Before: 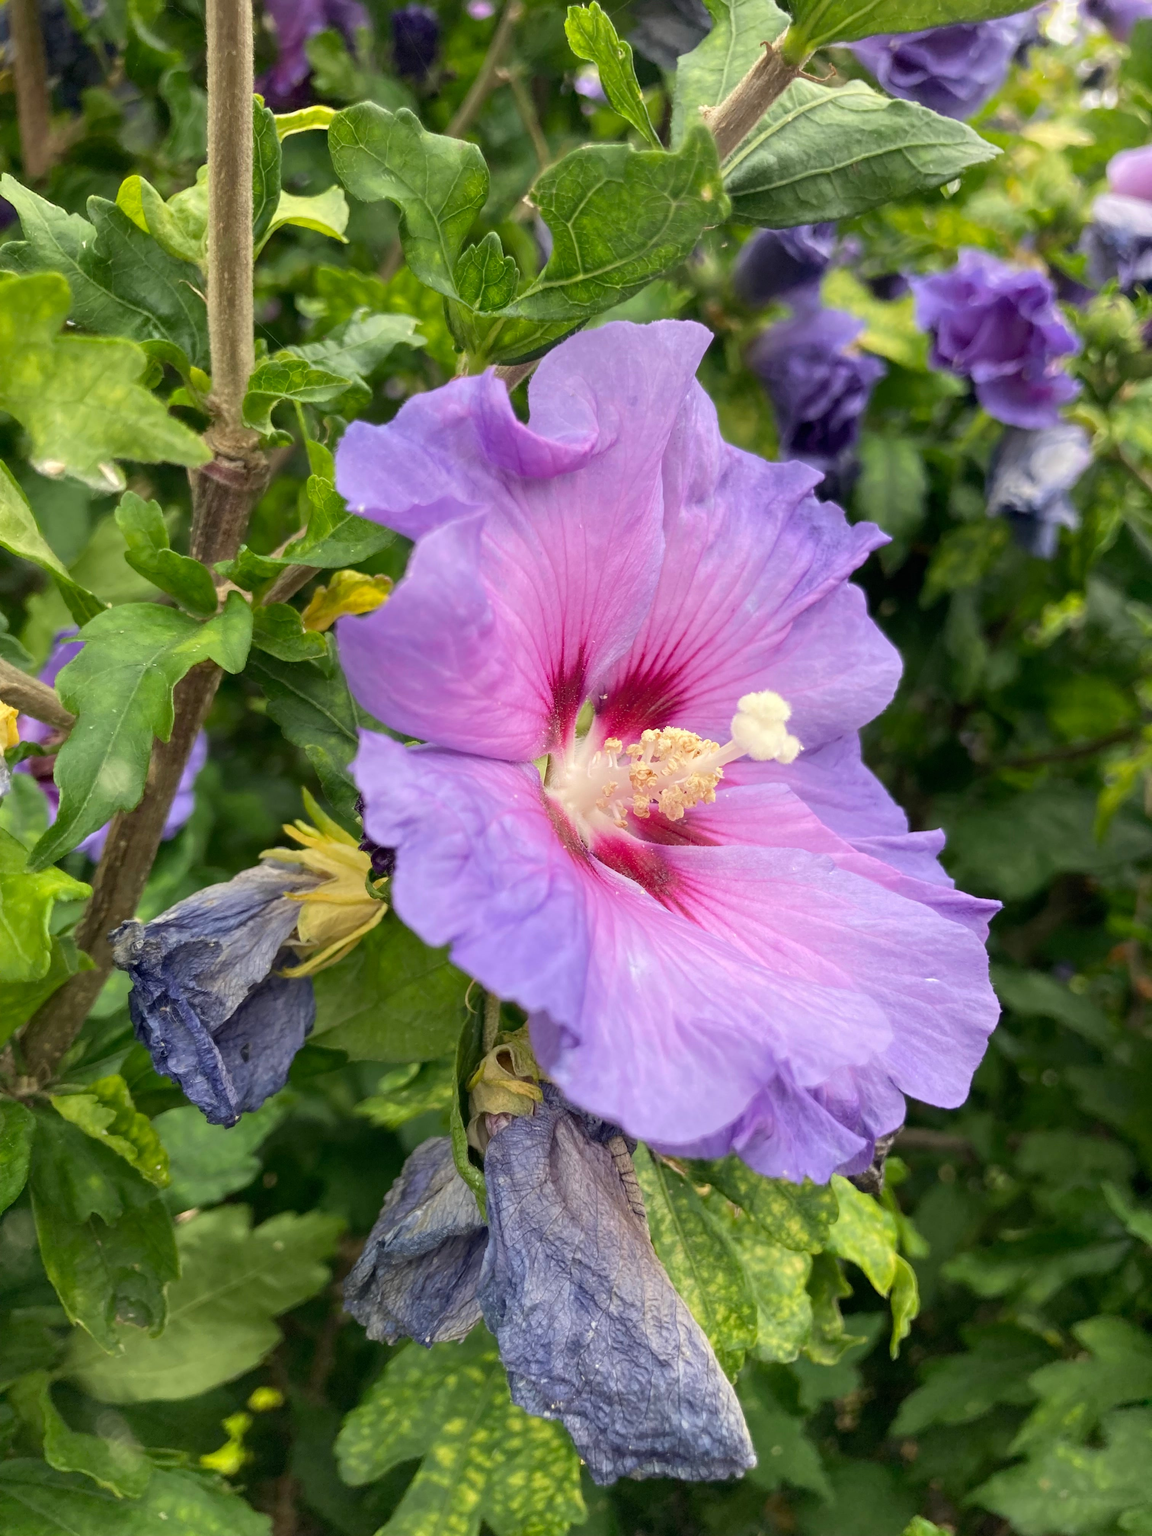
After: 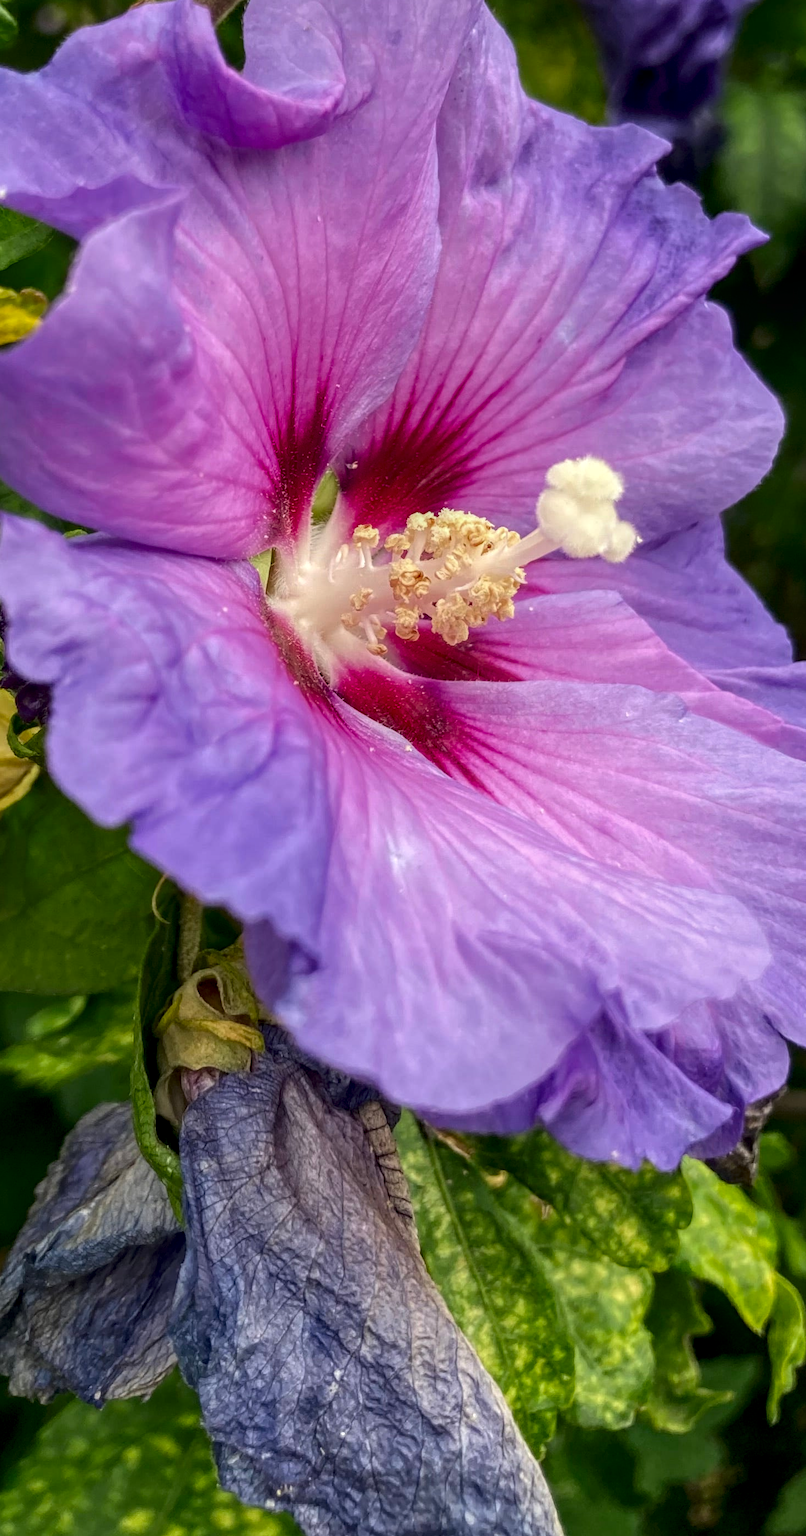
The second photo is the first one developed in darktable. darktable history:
crop: left 31.311%, top 24.448%, right 20.326%, bottom 6.455%
local contrast: highlights 0%, shadows 6%, detail 133%
contrast brightness saturation: brightness -0.217, saturation 0.078
